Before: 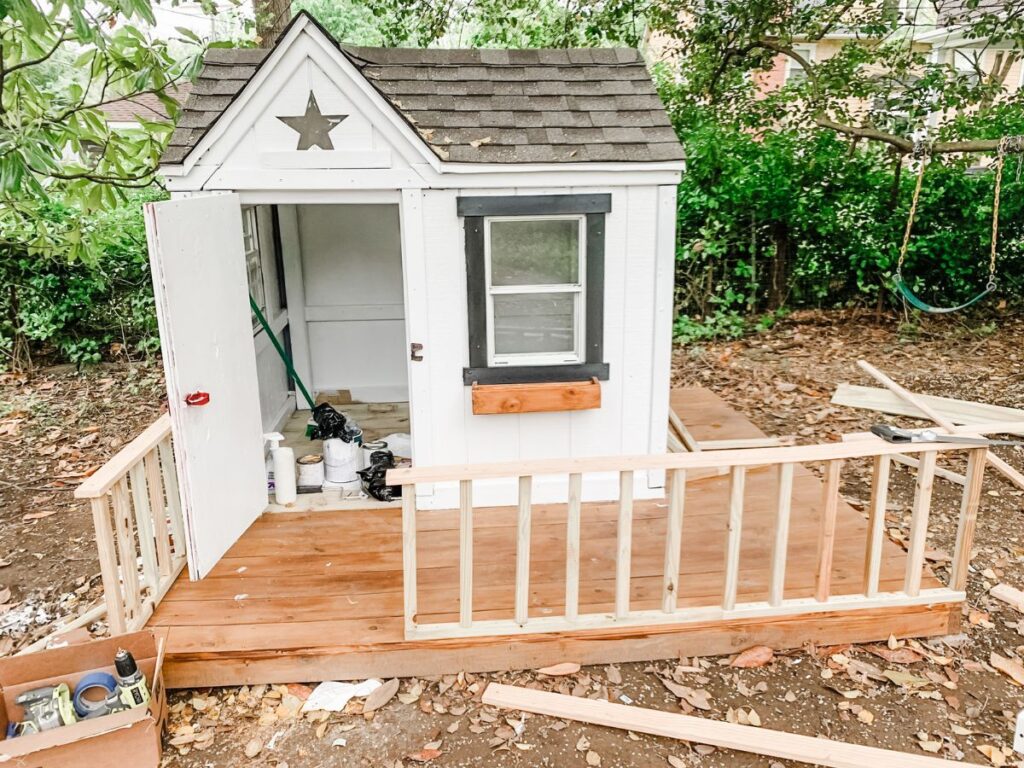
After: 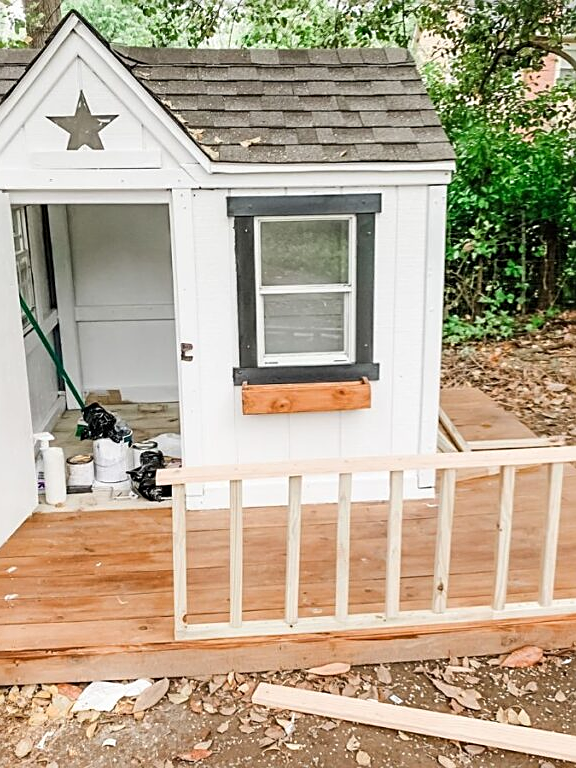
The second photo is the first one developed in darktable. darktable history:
sharpen: on, module defaults
crop and rotate: left 22.505%, right 21.213%
